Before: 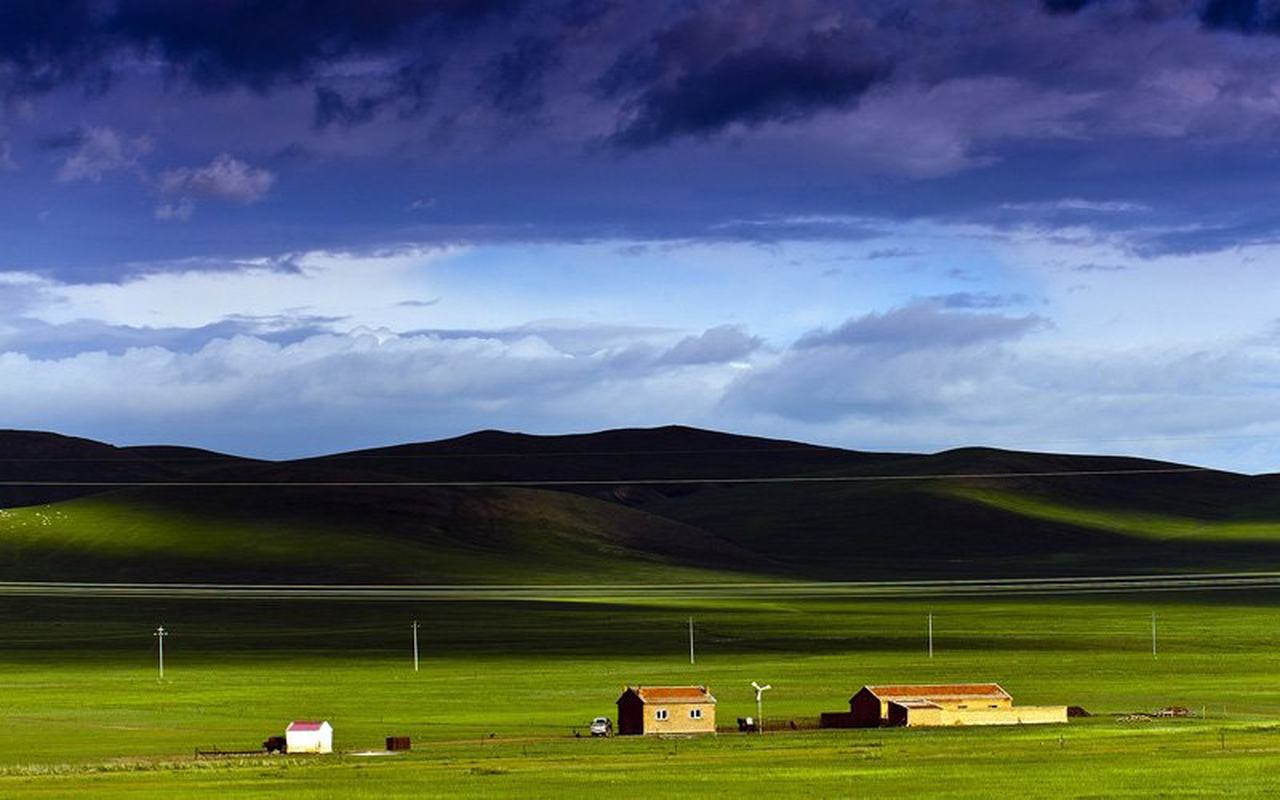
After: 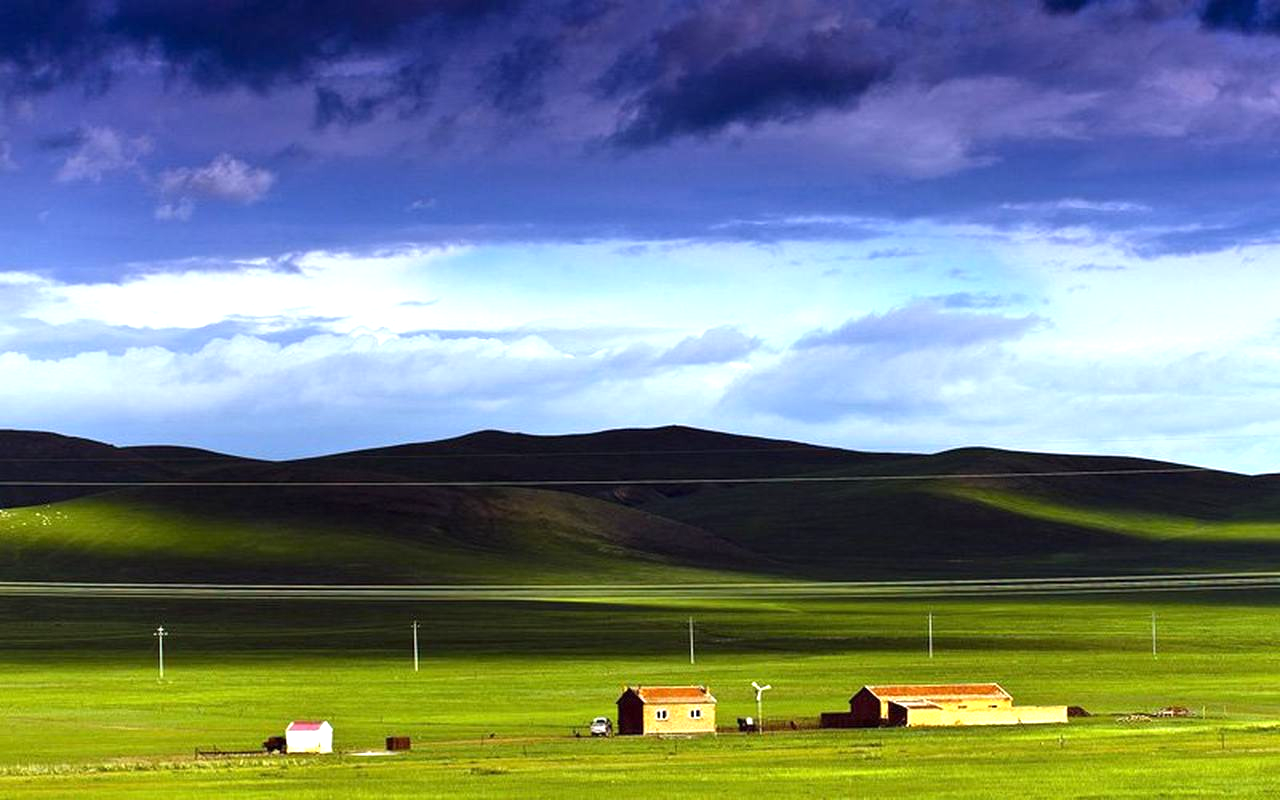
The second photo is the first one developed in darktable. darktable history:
exposure: exposure 0.822 EV, compensate highlight preservation false
